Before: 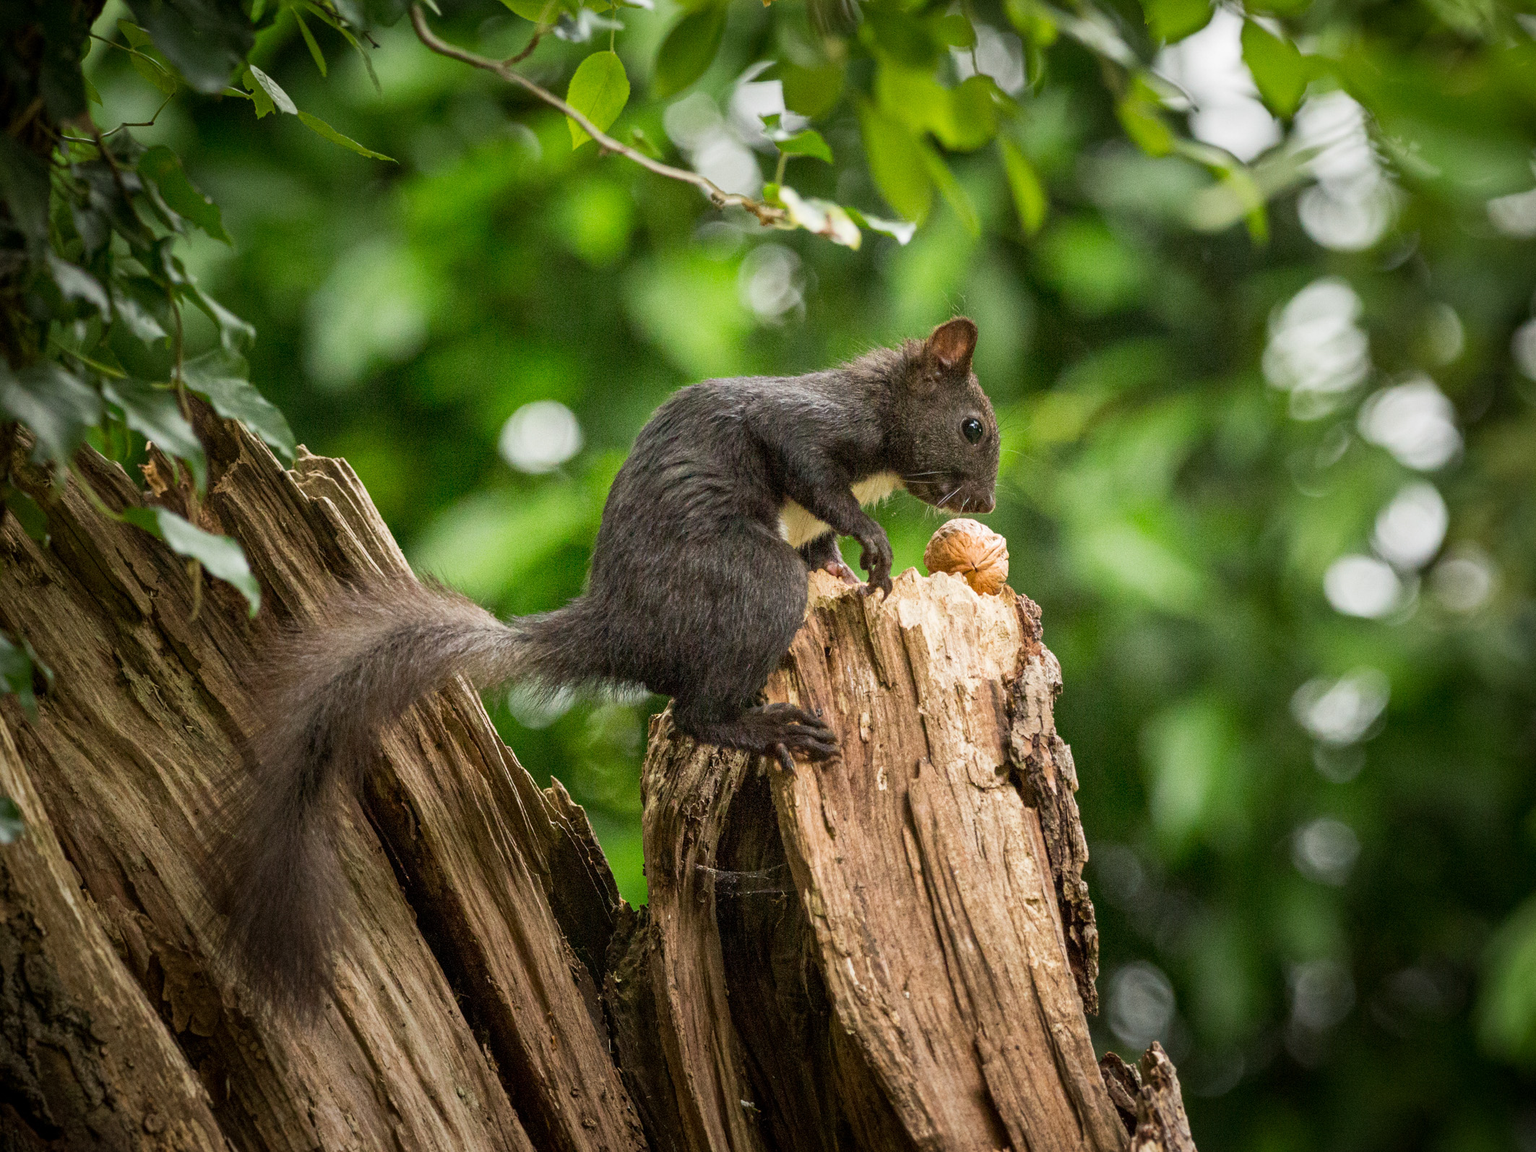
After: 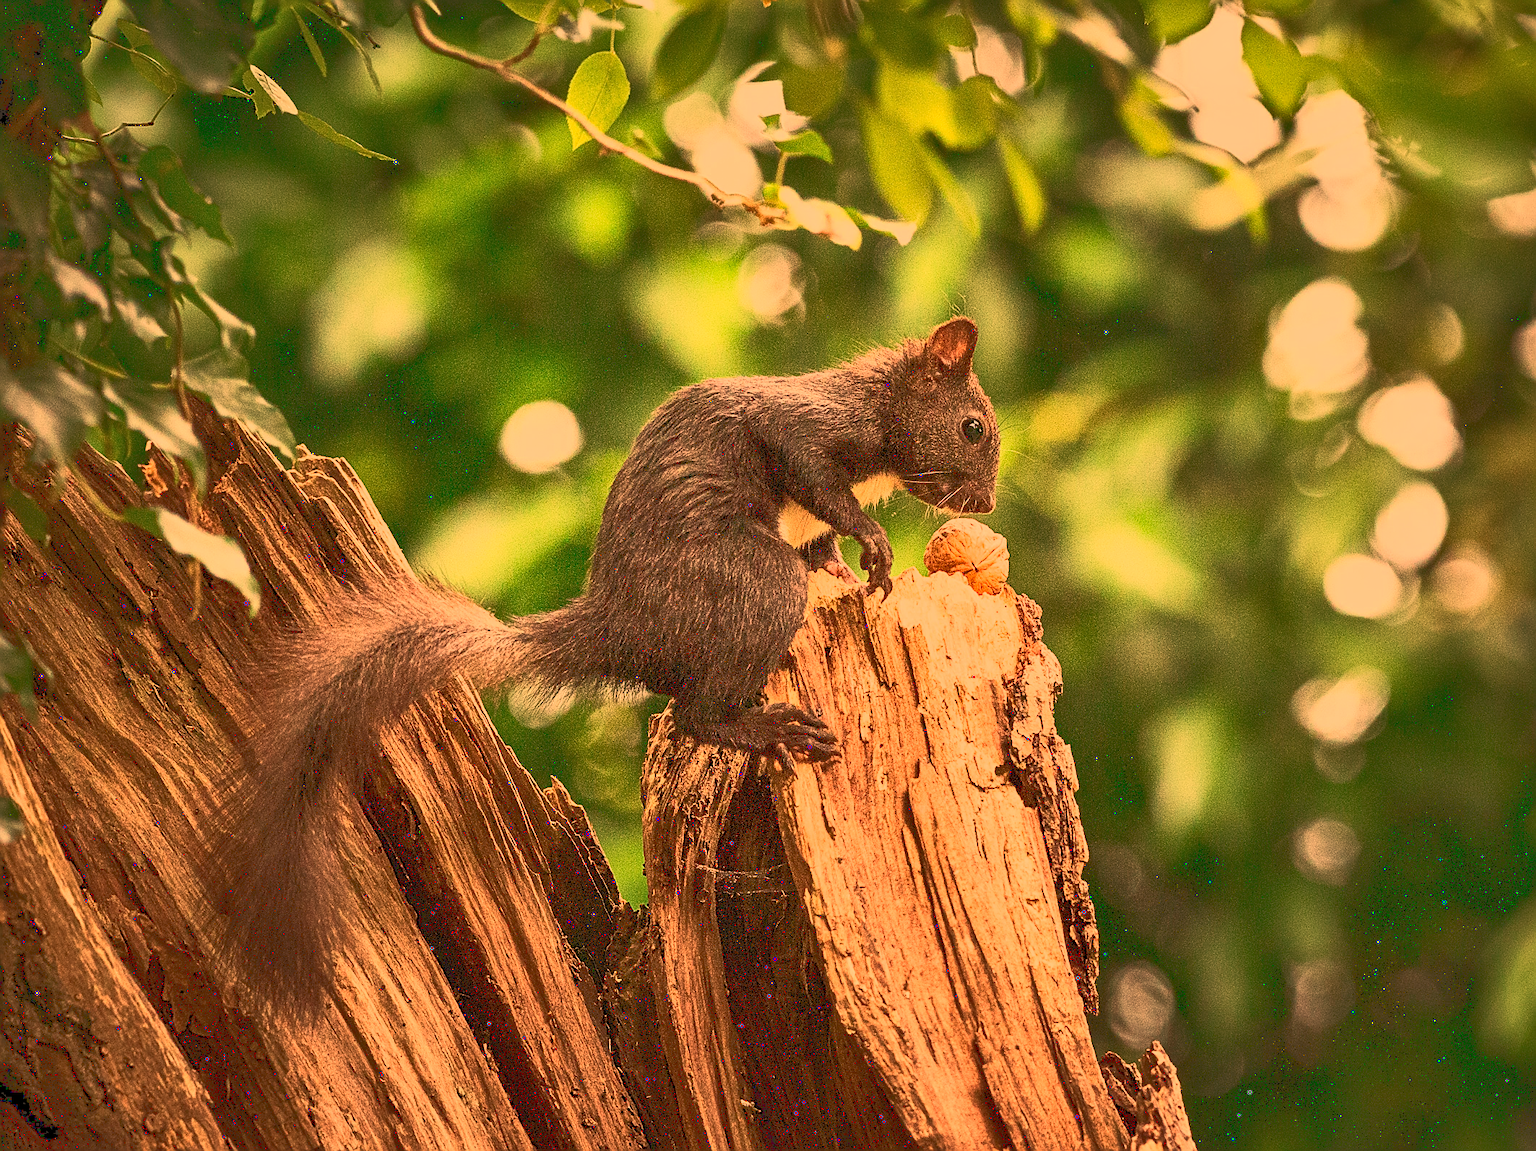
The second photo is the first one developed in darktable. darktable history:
exposure: exposure 0.2 EV, compensate highlight preservation false
shadows and highlights: soften with gaussian
sharpen: radius 1.4, amount 1.25, threshold 0.7
tone curve: curves: ch0 [(0, 0.148) (0.191, 0.225) (0.39, 0.373) (0.669, 0.716) (0.847, 0.818) (1, 0.839)]
white balance: red 1.467, blue 0.684
